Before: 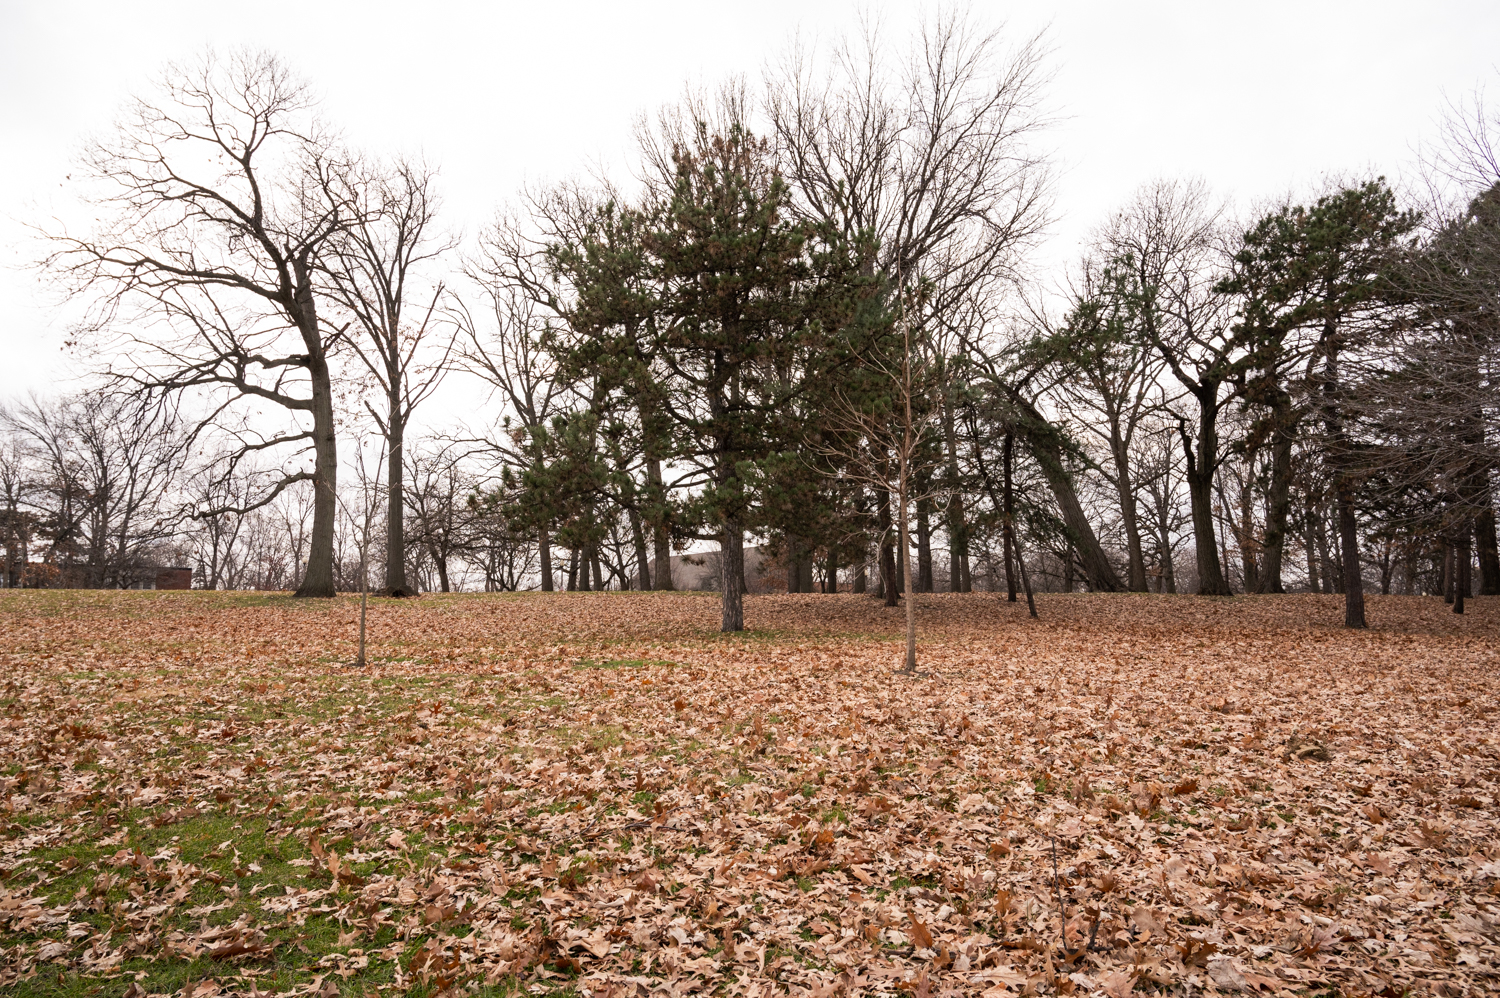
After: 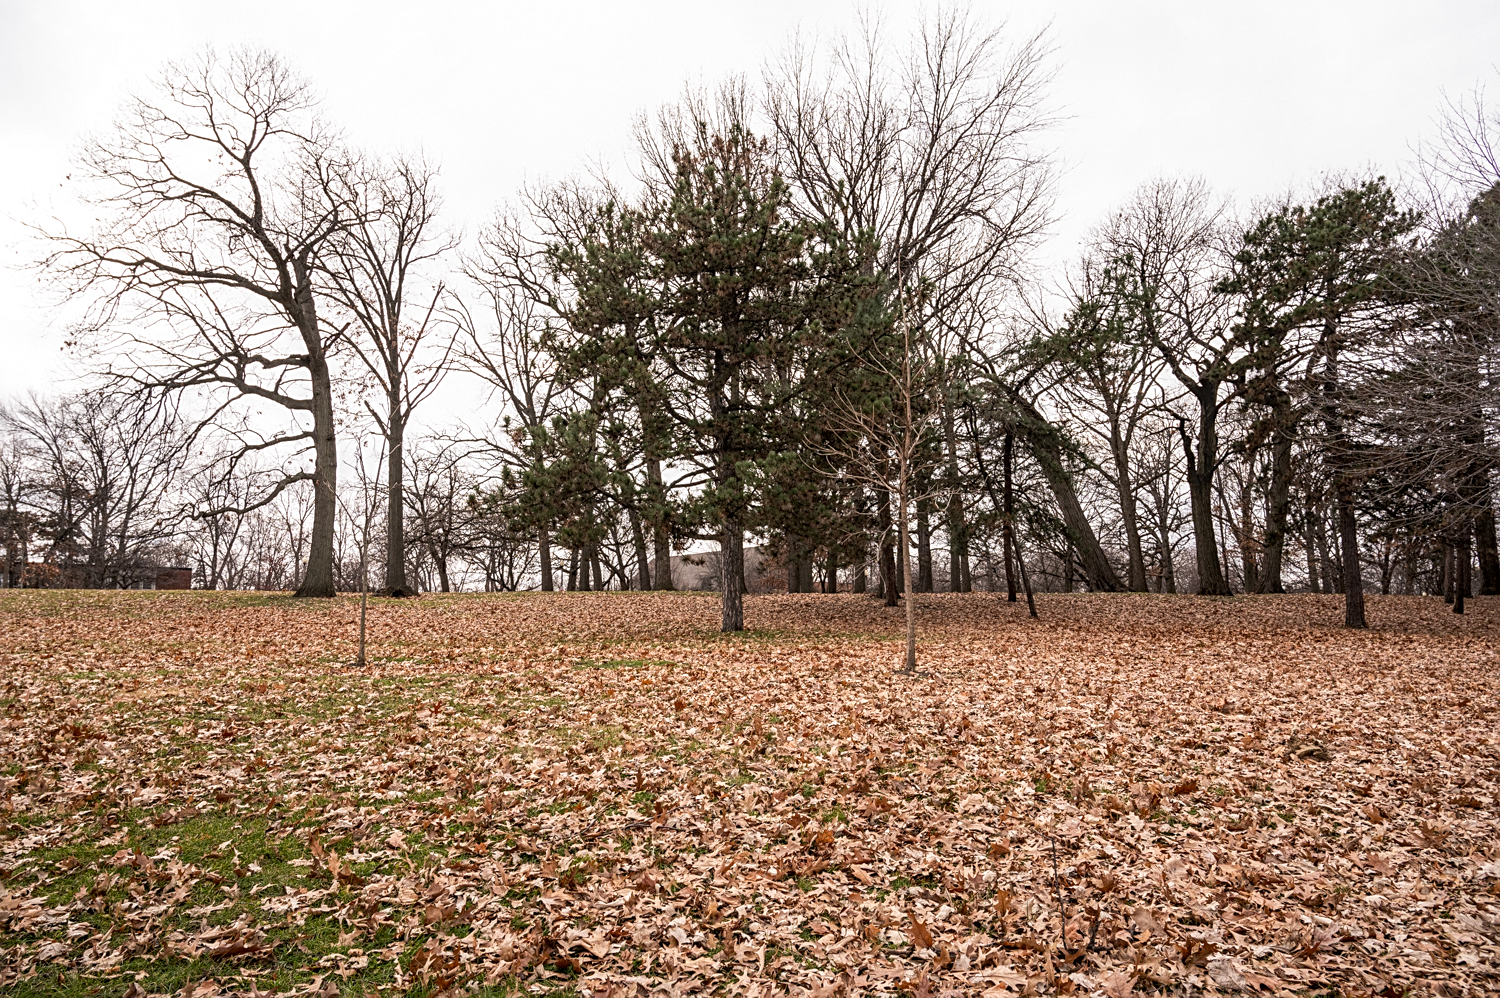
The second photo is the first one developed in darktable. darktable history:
sharpen: radius 2.167, amount 0.381, threshold 0
tone equalizer: on, module defaults
local contrast: detail 130%
